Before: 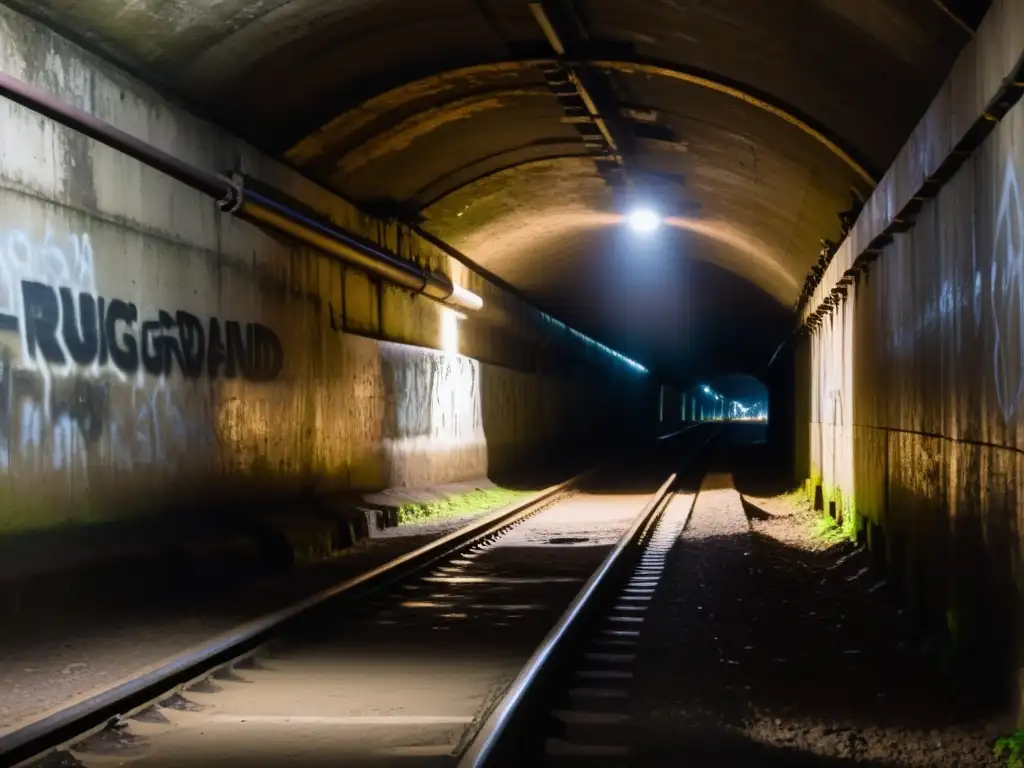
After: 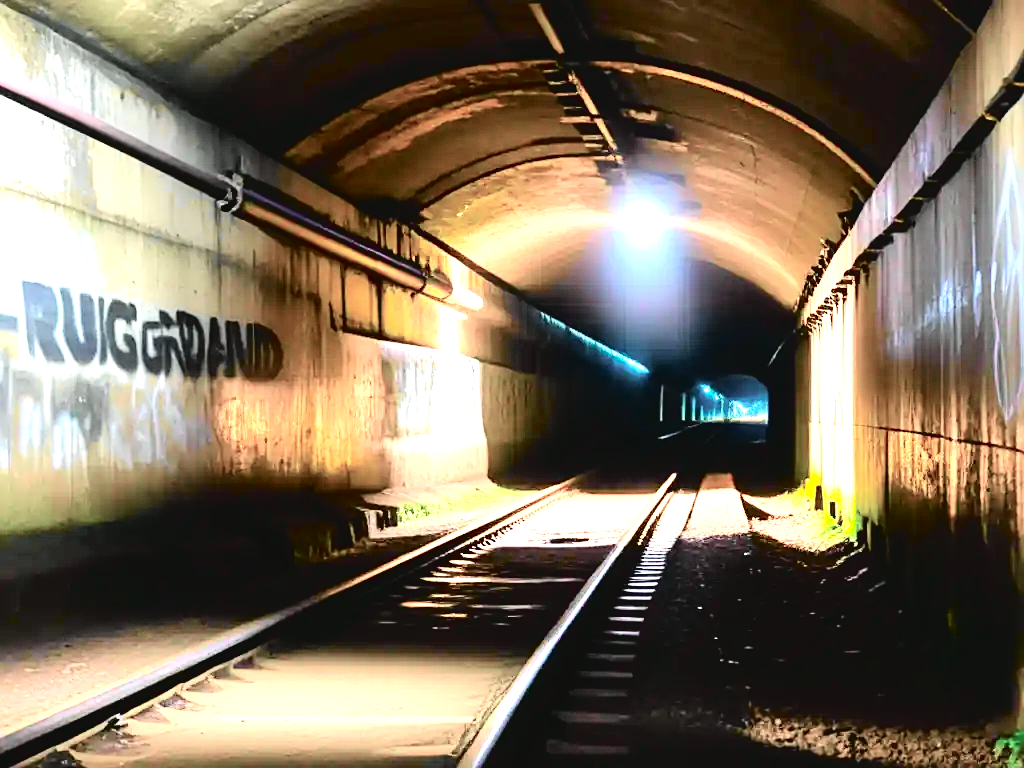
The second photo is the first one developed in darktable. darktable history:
tone curve: curves: ch0 [(0, 0.039) (0.113, 0.081) (0.204, 0.204) (0.498, 0.608) (0.709, 0.819) (0.984, 0.961)]; ch1 [(0, 0) (0.172, 0.123) (0.317, 0.272) (0.414, 0.382) (0.476, 0.479) (0.505, 0.501) (0.528, 0.54) (0.618, 0.647) (0.709, 0.764) (1, 1)]; ch2 [(0, 0) (0.411, 0.424) (0.492, 0.502) (0.521, 0.513) (0.537, 0.57) (0.686, 0.638) (1, 1)], color space Lab, independent channels, preserve colors none
sharpen: on, module defaults
tone equalizer: -8 EV -0.783 EV, -7 EV -0.721 EV, -6 EV -0.561 EV, -5 EV -0.361 EV, -3 EV 0.377 EV, -2 EV 0.6 EV, -1 EV 0.677 EV, +0 EV 0.771 EV
exposure: black level correction 0, exposure 1.469 EV, compensate exposure bias true, compensate highlight preservation false
